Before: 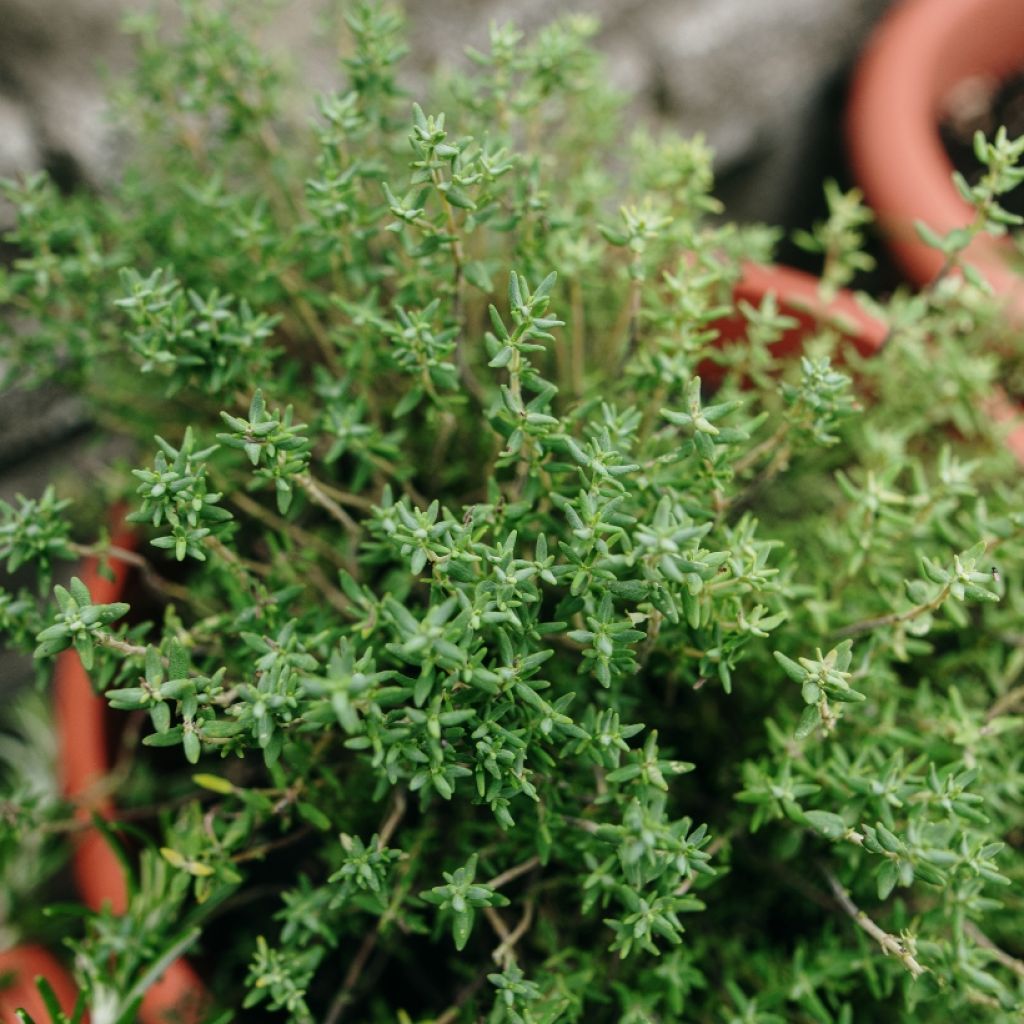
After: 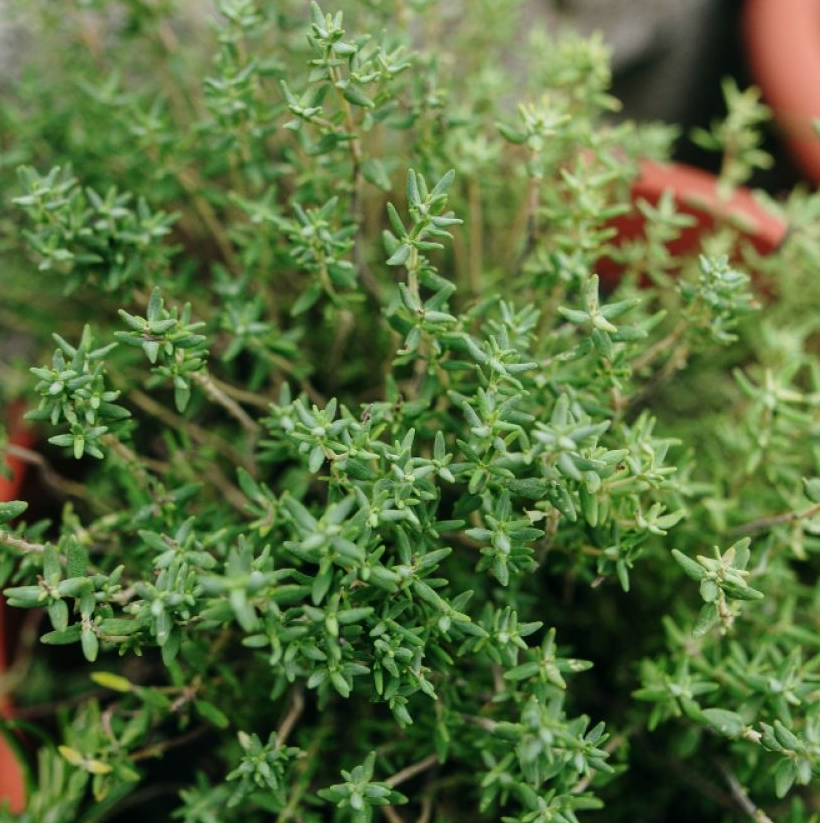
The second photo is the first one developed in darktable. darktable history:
crop and rotate: left 10.031%, top 9.985%, right 9.859%, bottom 9.641%
